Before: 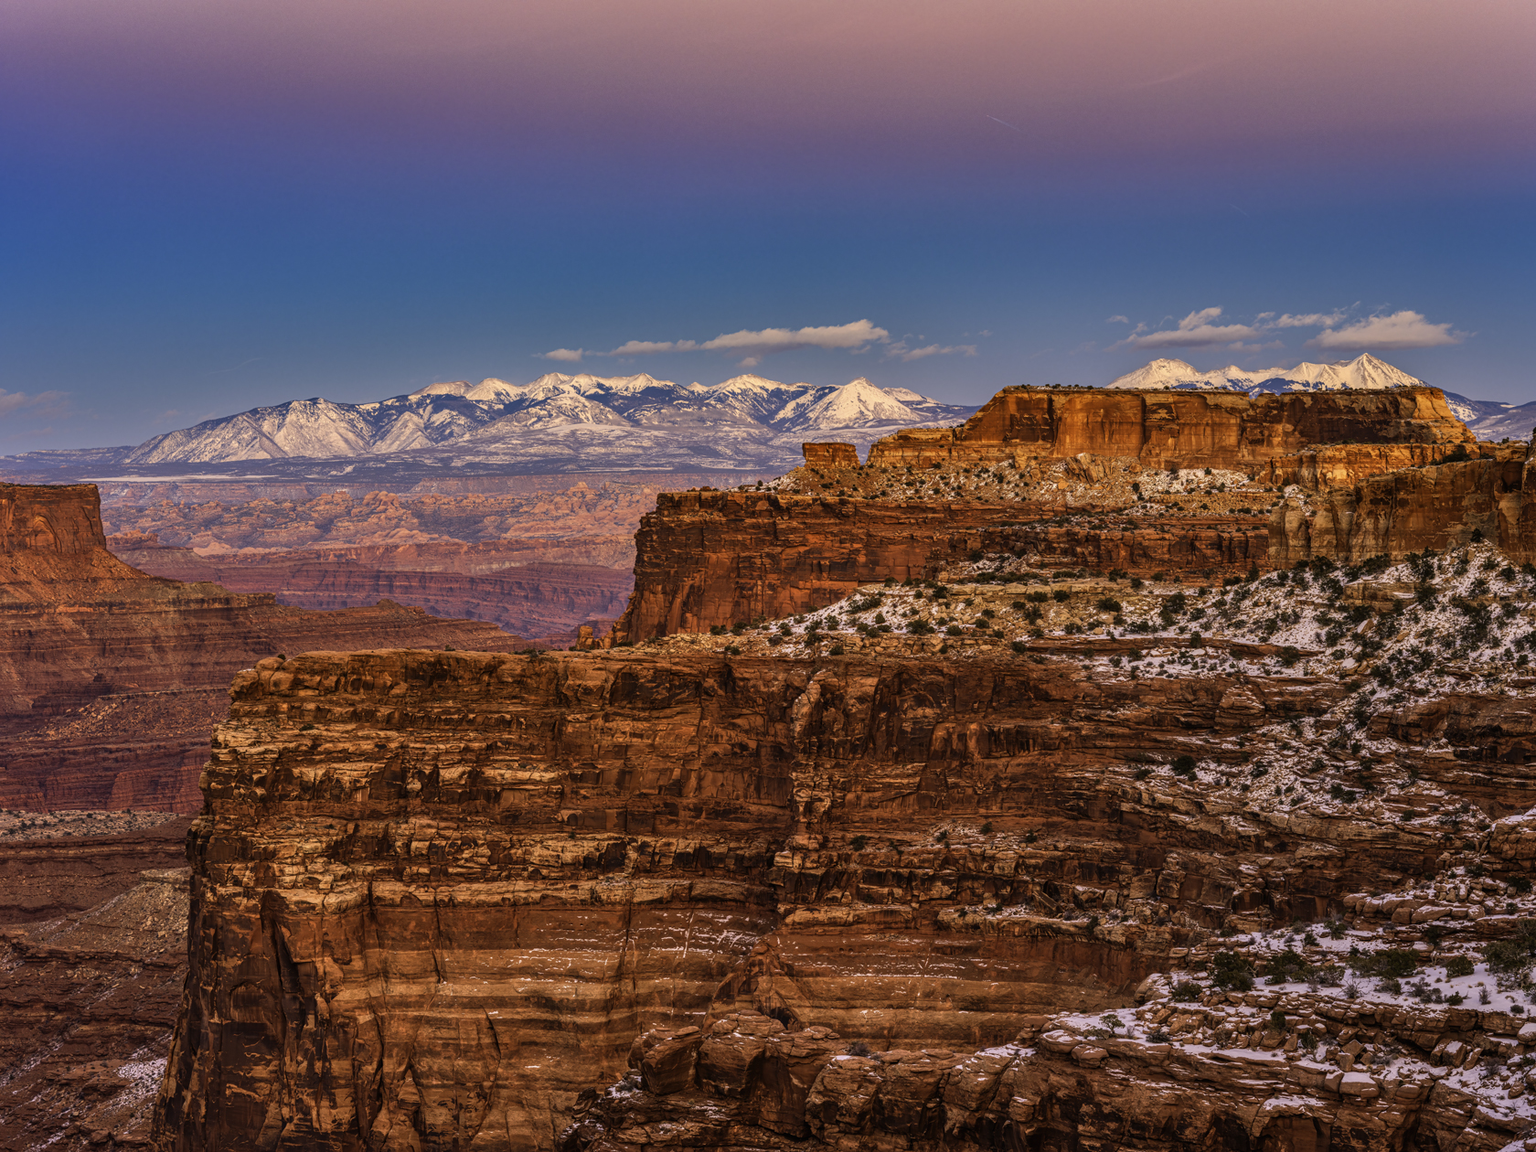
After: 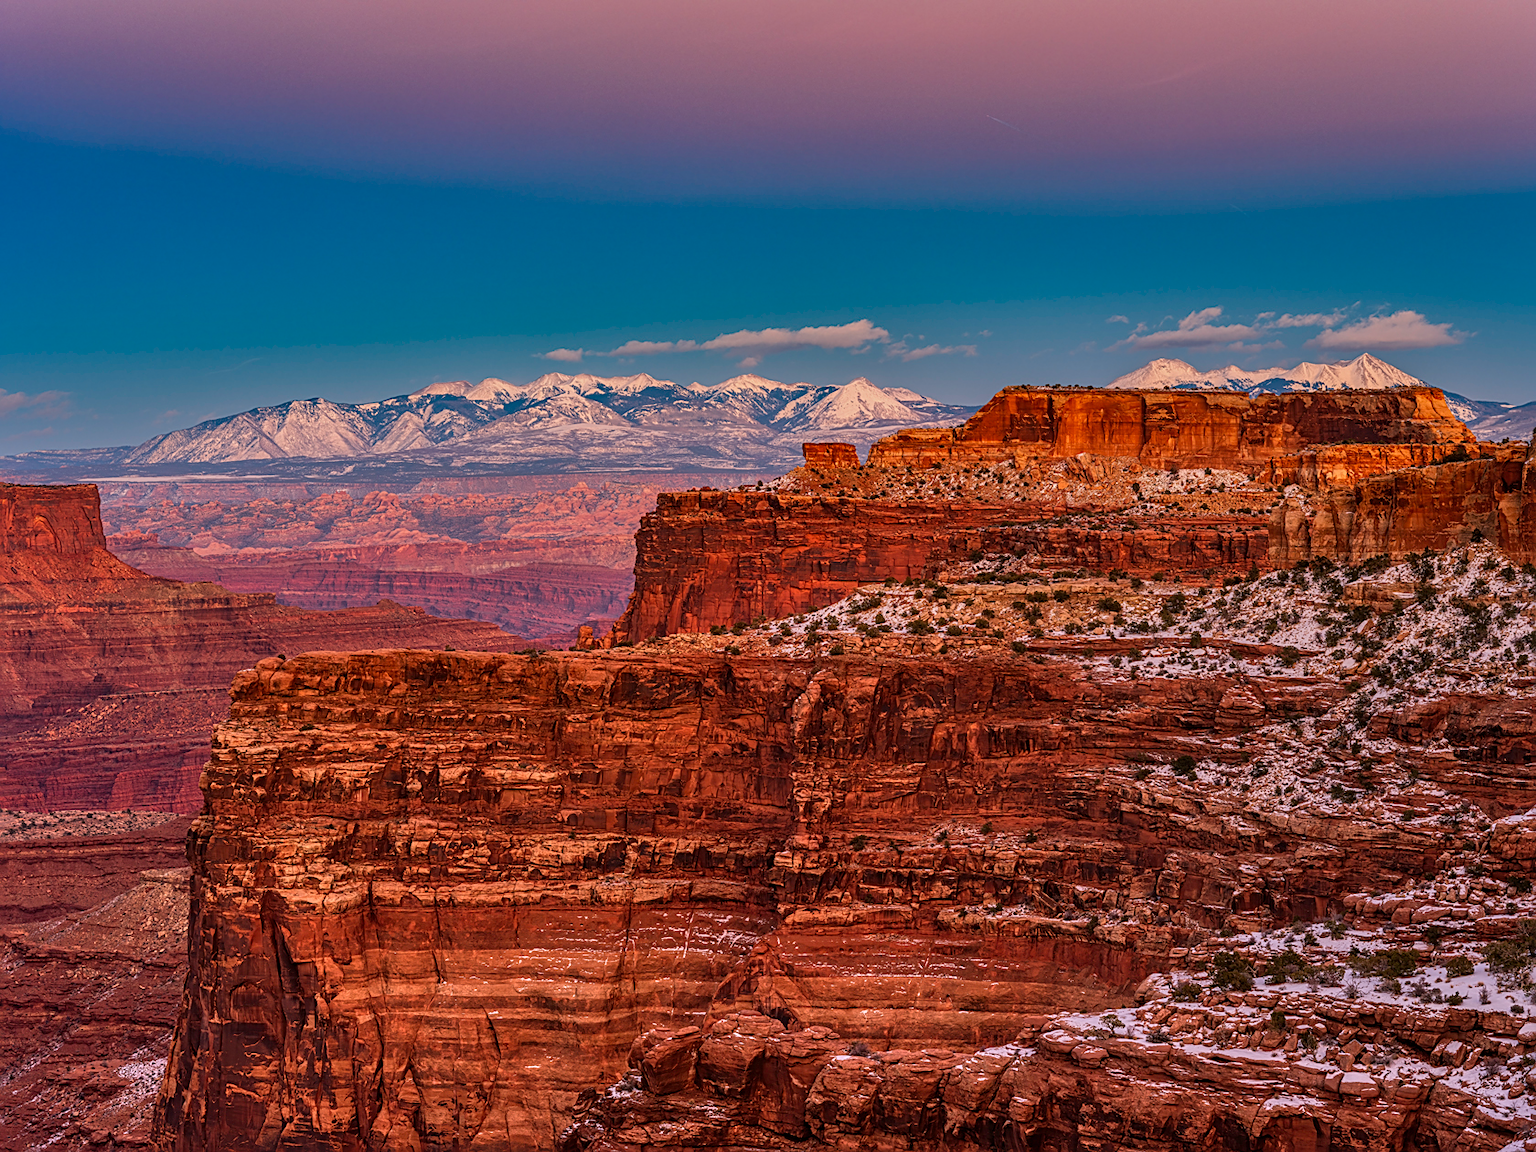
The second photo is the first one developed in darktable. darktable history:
white balance: red 0.983, blue 1.036
graduated density: rotation -0.352°, offset 57.64
sharpen: on, module defaults
